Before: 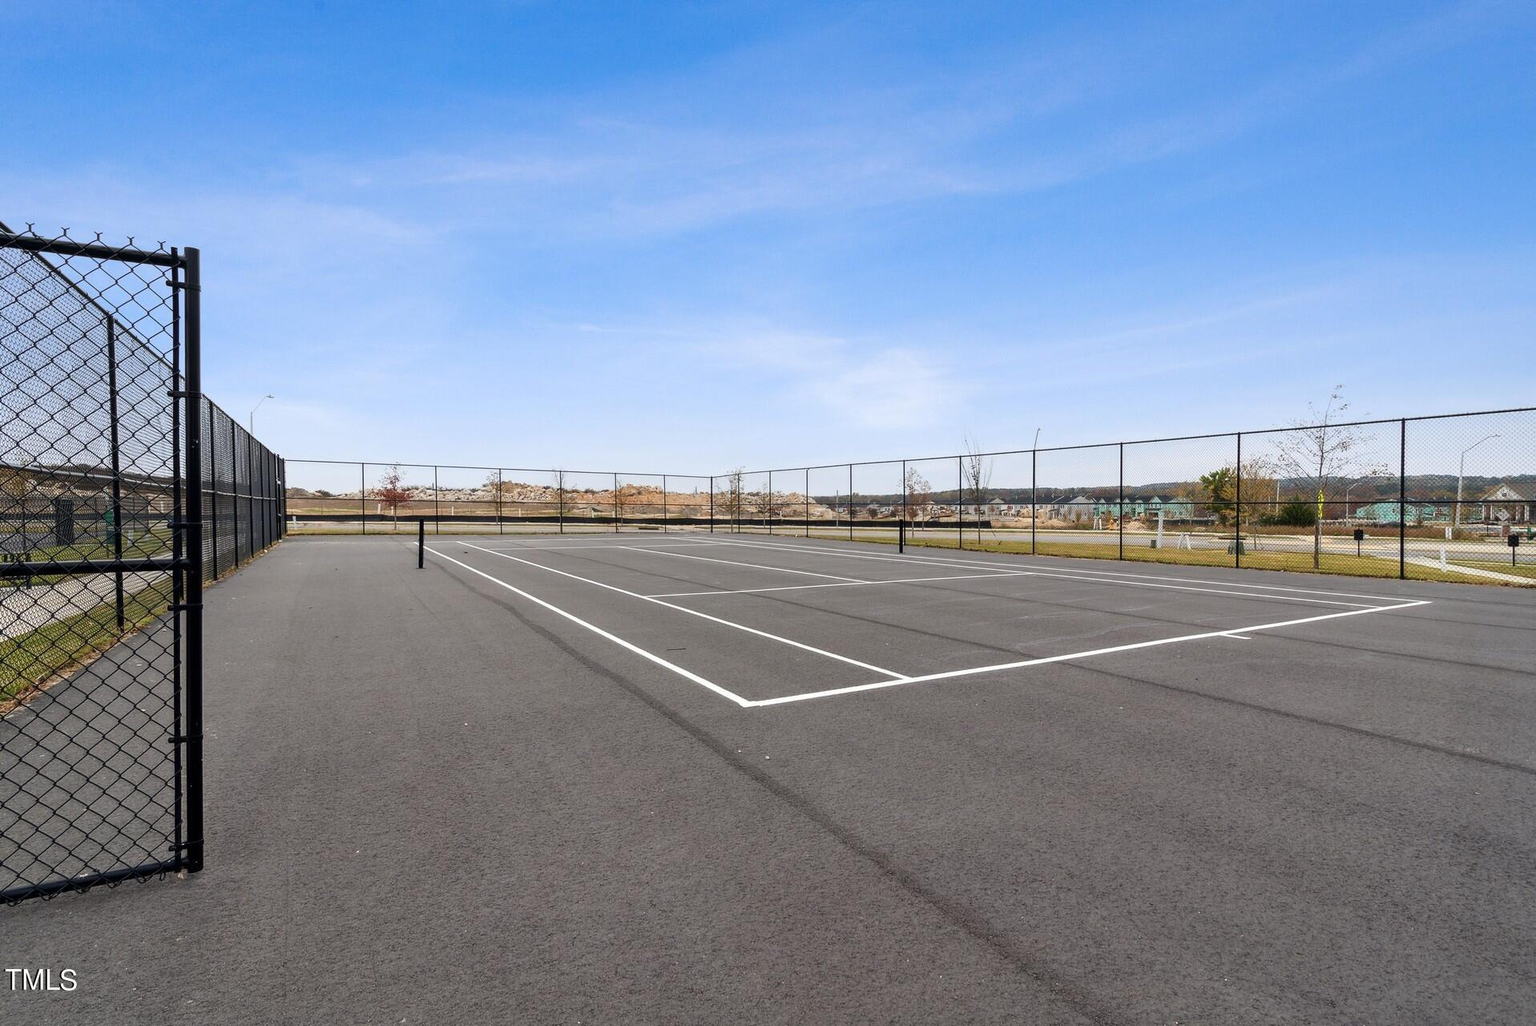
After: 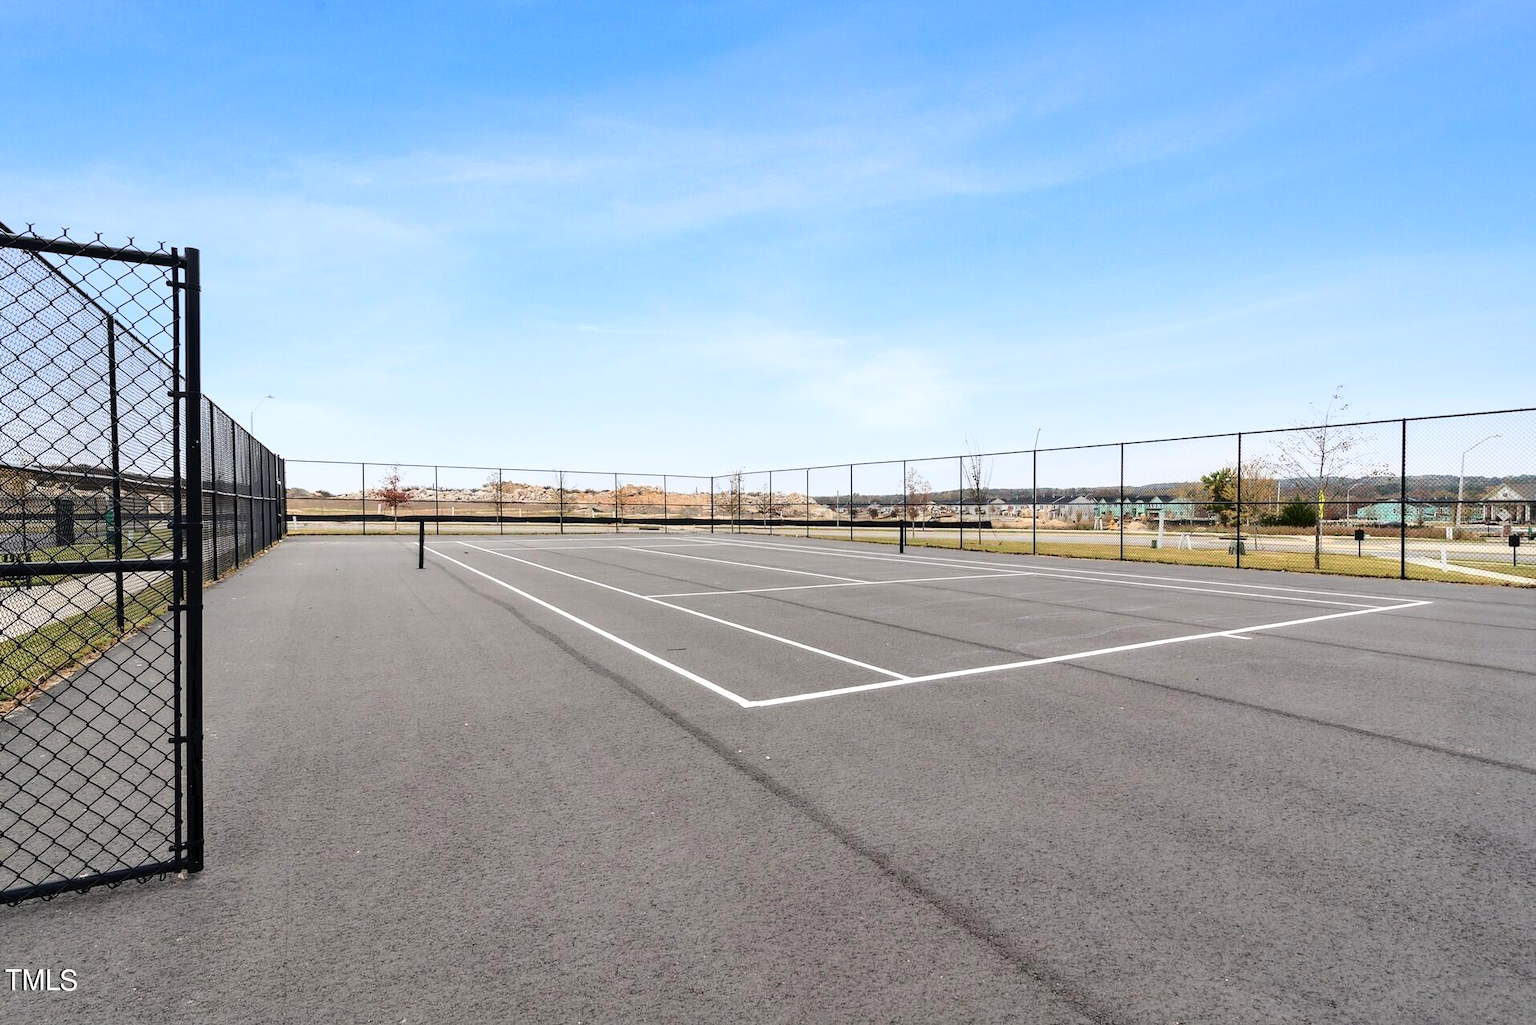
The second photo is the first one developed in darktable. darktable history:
exposure: exposure 0.187 EV, compensate highlight preservation false
color correction: highlights b* 0.028
tone curve: curves: ch0 [(0, 0) (0.003, 0.03) (0.011, 0.032) (0.025, 0.035) (0.044, 0.038) (0.069, 0.041) (0.1, 0.058) (0.136, 0.091) (0.177, 0.133) (0.224, 0.181) (0.277, 0.268) (0.335, 0.363) (0.399, 0.461) (0.468, 0.554) (0.543, 0.633) (0.623, 0.709) (0.709, 0.784) (0.801, 0.869) (0.898, 0.938) (1, 1)], color space Lab, independent channels, preserve colors none
